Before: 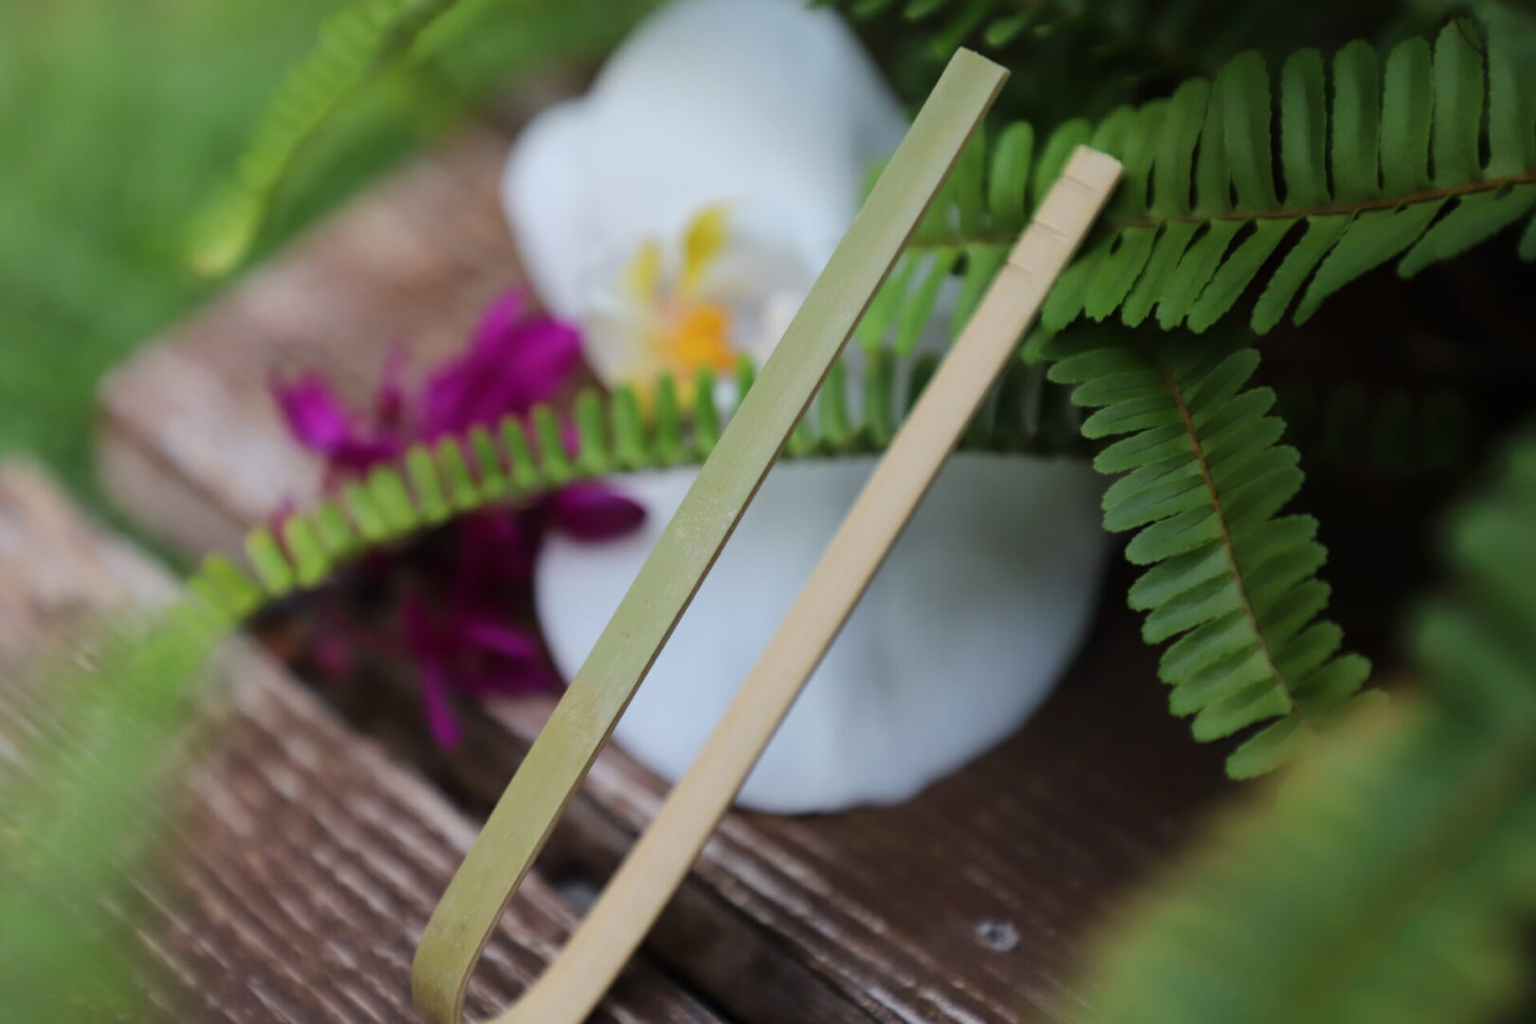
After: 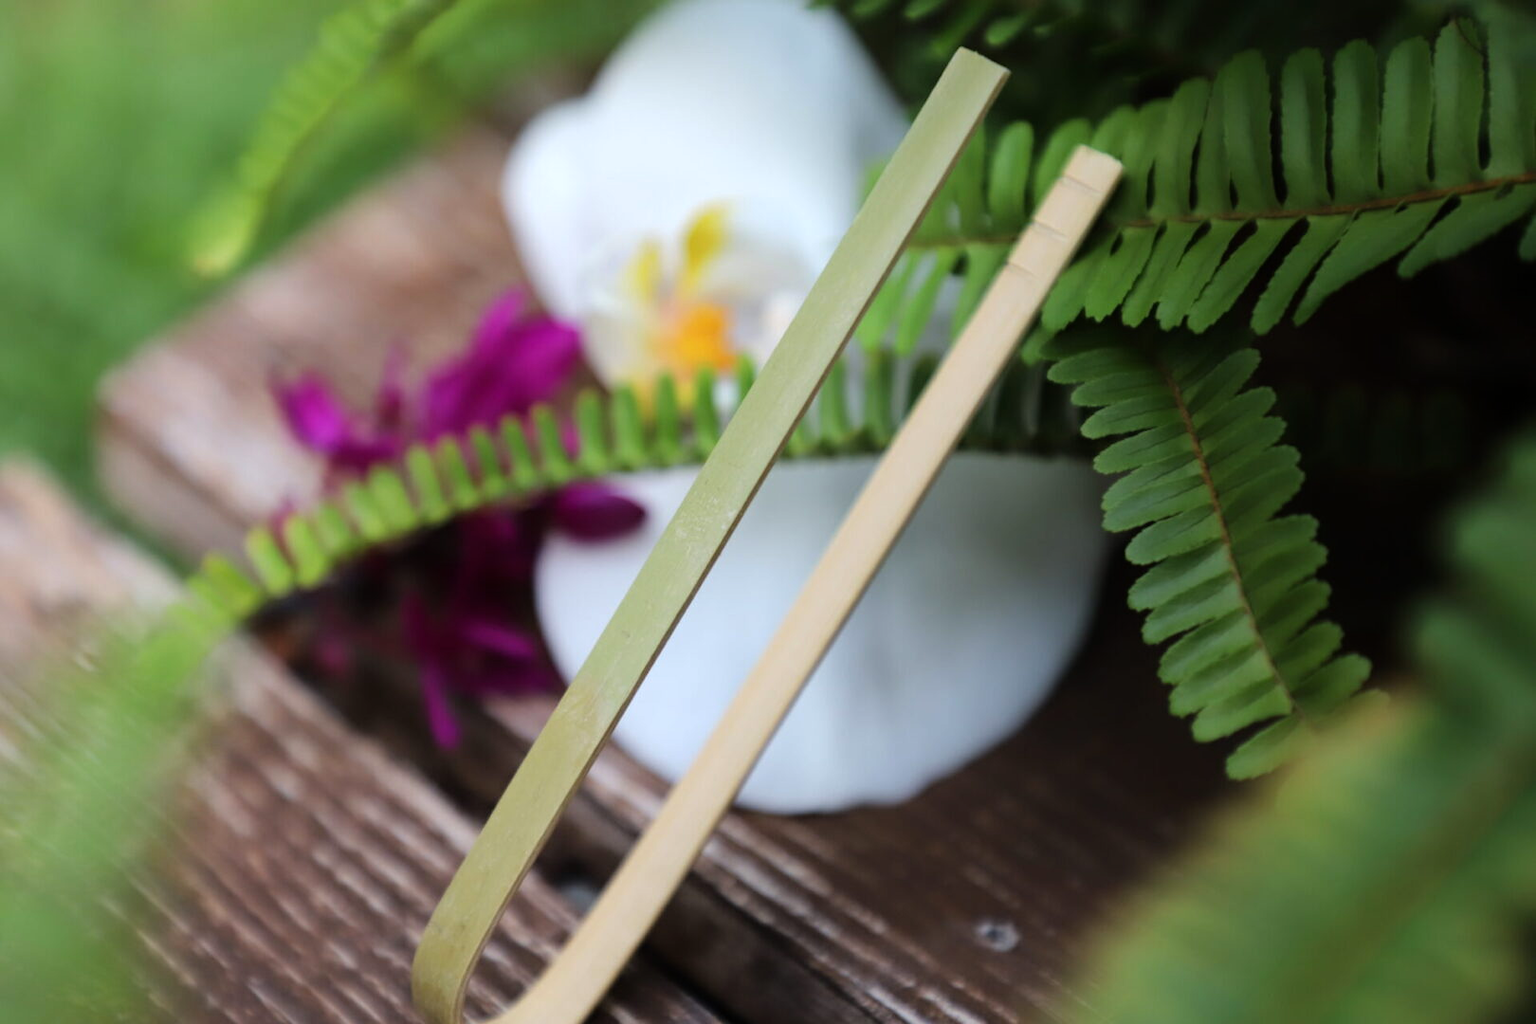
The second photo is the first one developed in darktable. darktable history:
tone equalizer: -8 EV -0.447 EV, -7 EV -0.403 EV, -6 EV -0.356 EV, -5 EV -0.2 EV, -3 EV 0.209 EV, -2 EV 0.317 EV, -1 EV 0.374 EV, +0 EV 0.428 EV
